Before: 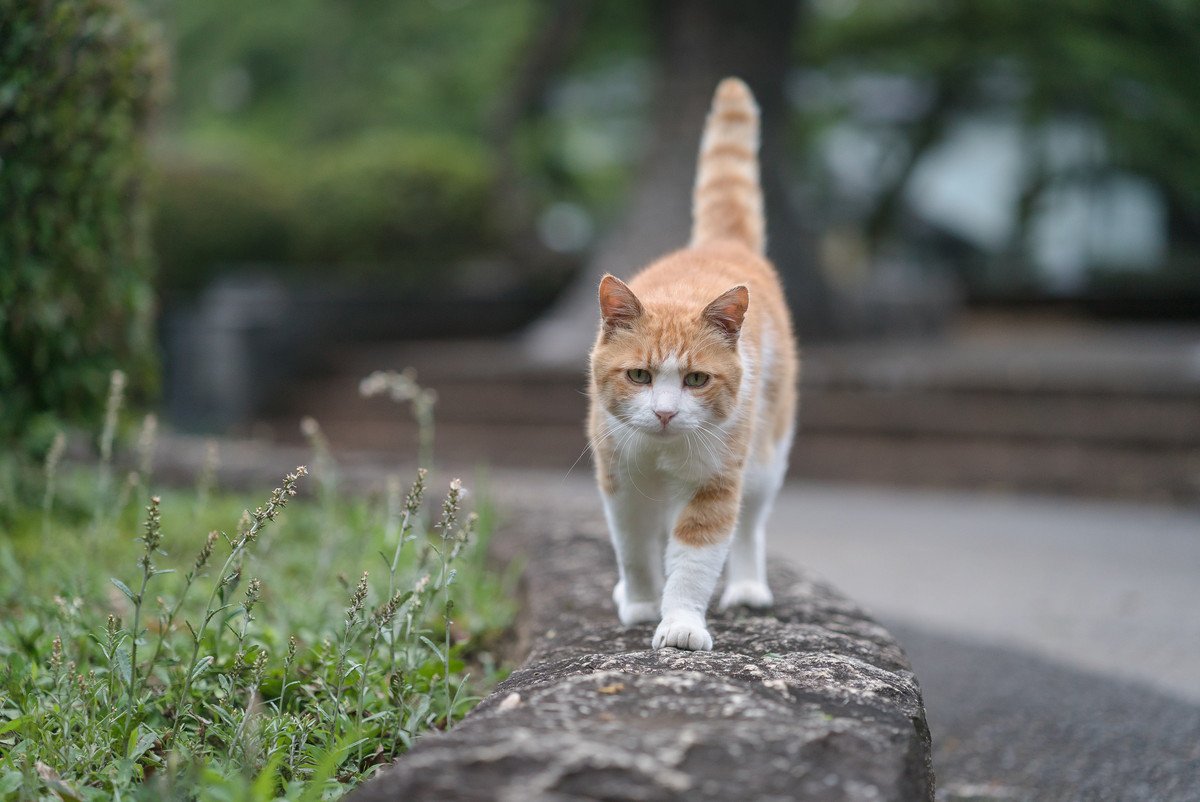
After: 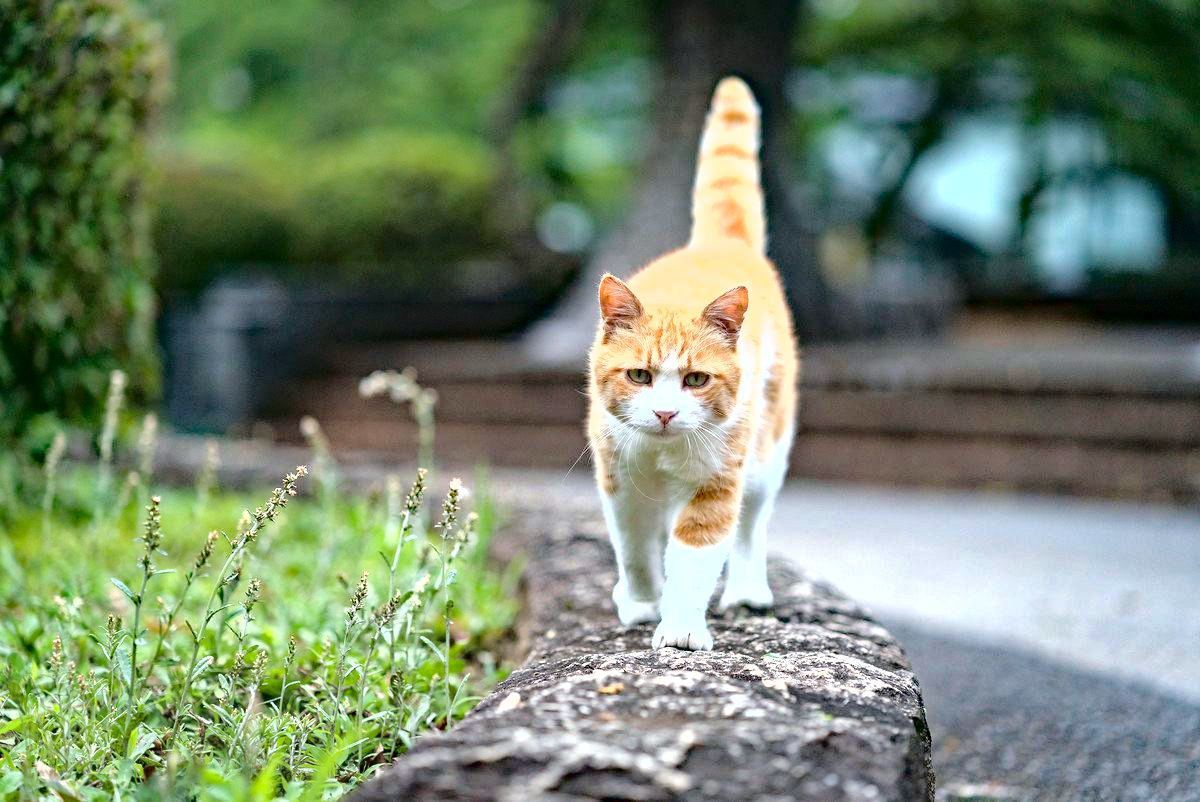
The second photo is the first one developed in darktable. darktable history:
fill light: exposure -2 EV, width 8.6
exposure: black level correction 0, exposure 1.3 EV, compensate exposure bias true, compensate highlight preservation false
haze removal: strength 0.53, distance 0.925, compatibility mode true, adaptive false
